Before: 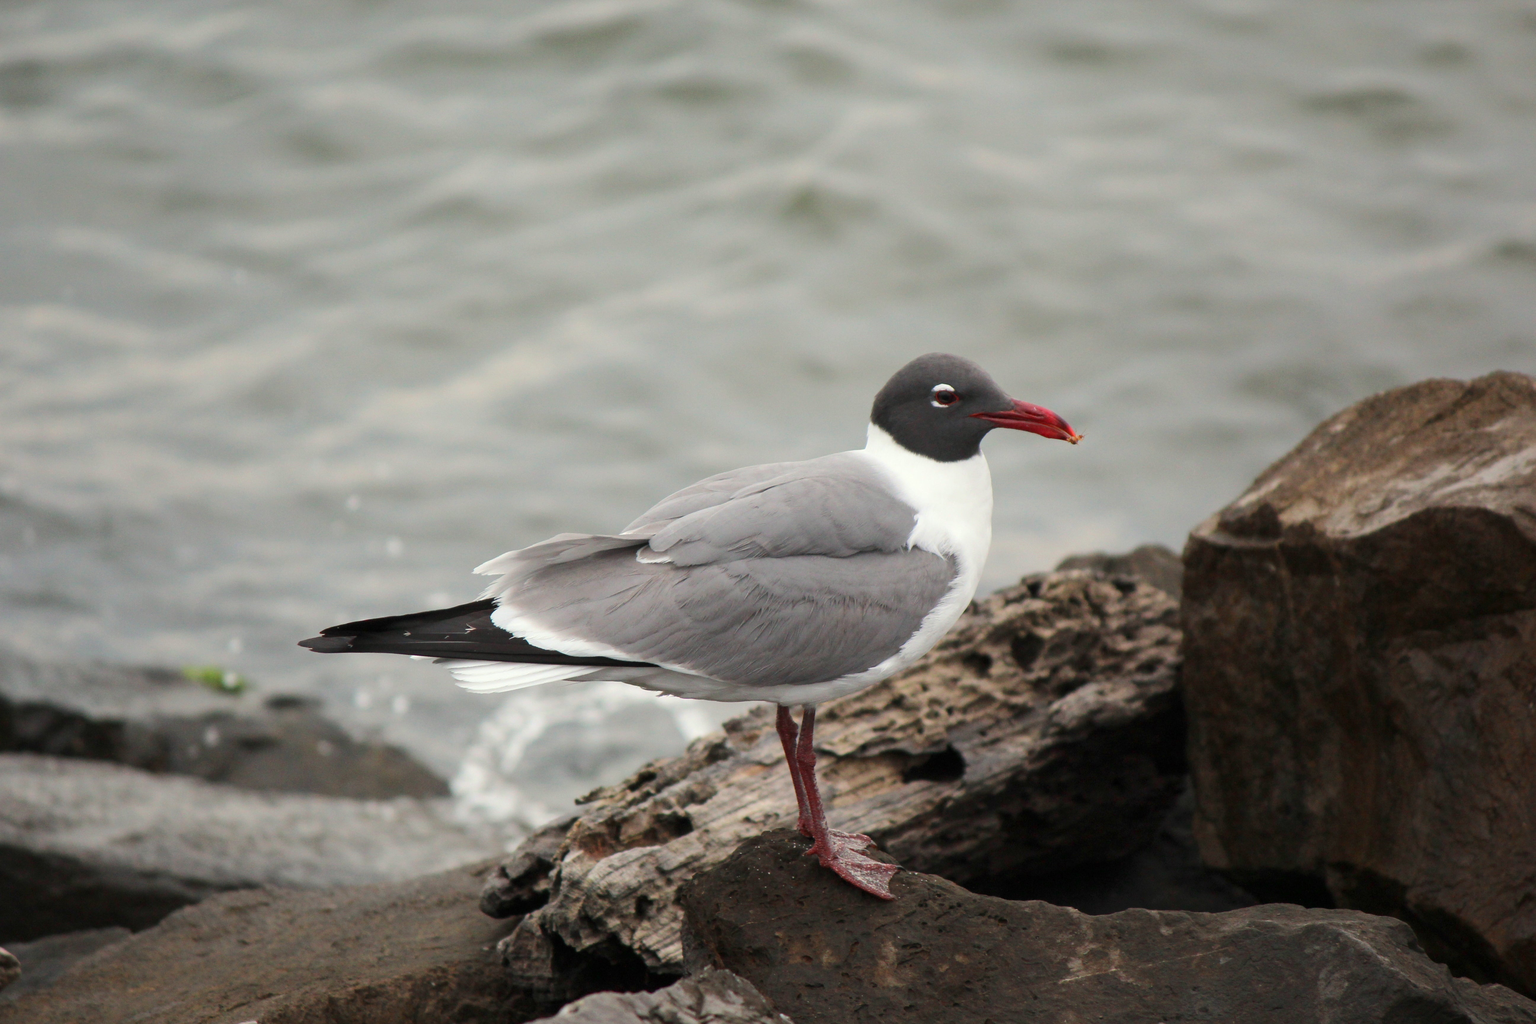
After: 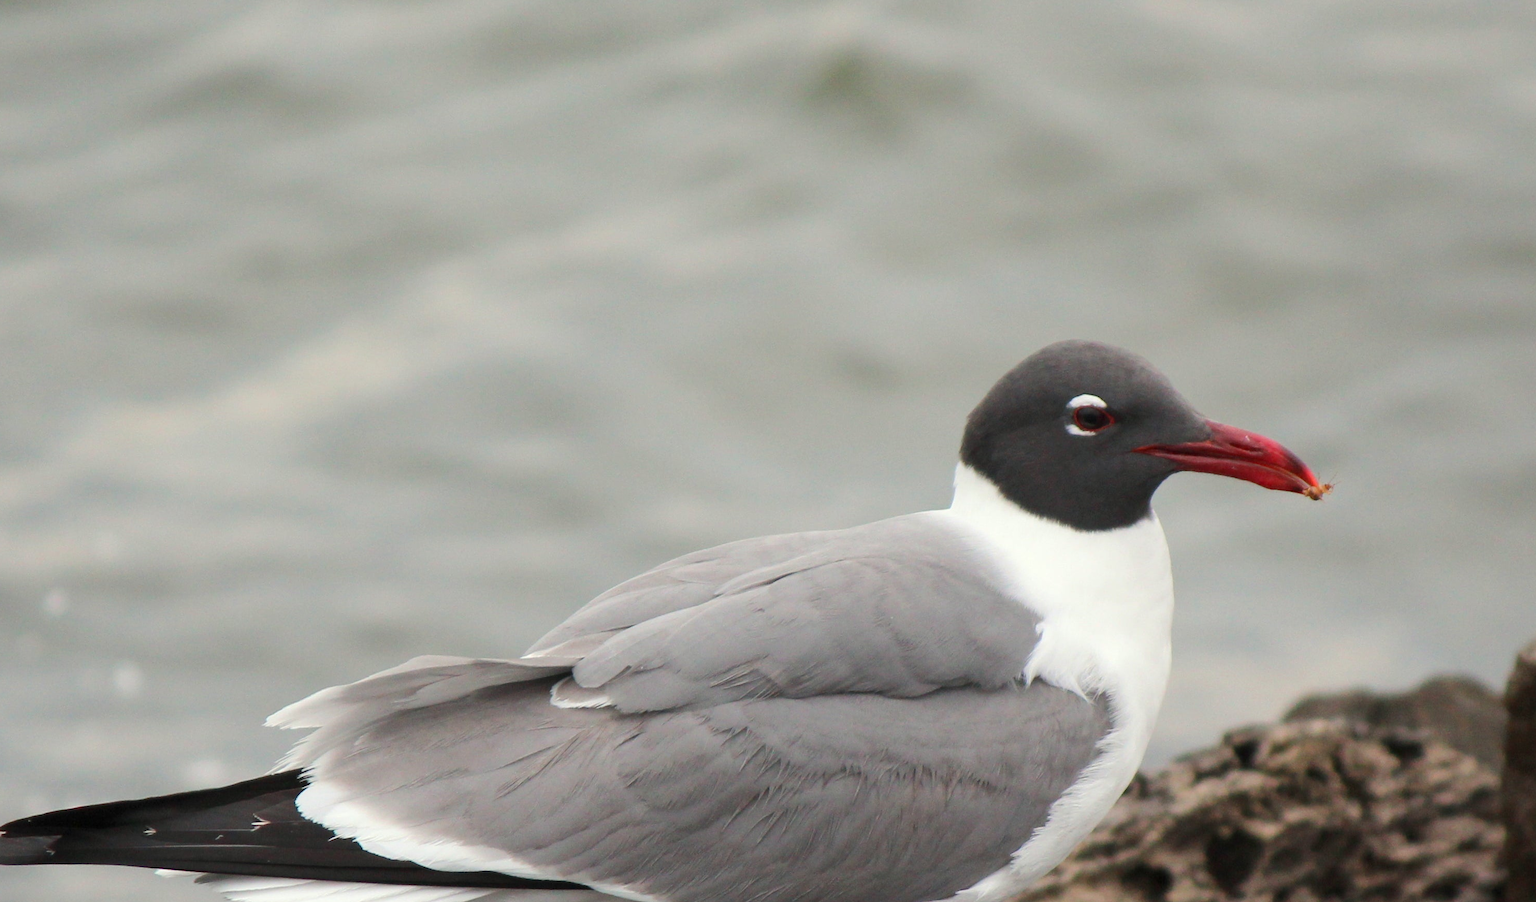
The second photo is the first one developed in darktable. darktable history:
crop: left 20.932%, top 15.471%, right 21.848%, bottom 34.081%
white balance: emerald 1
